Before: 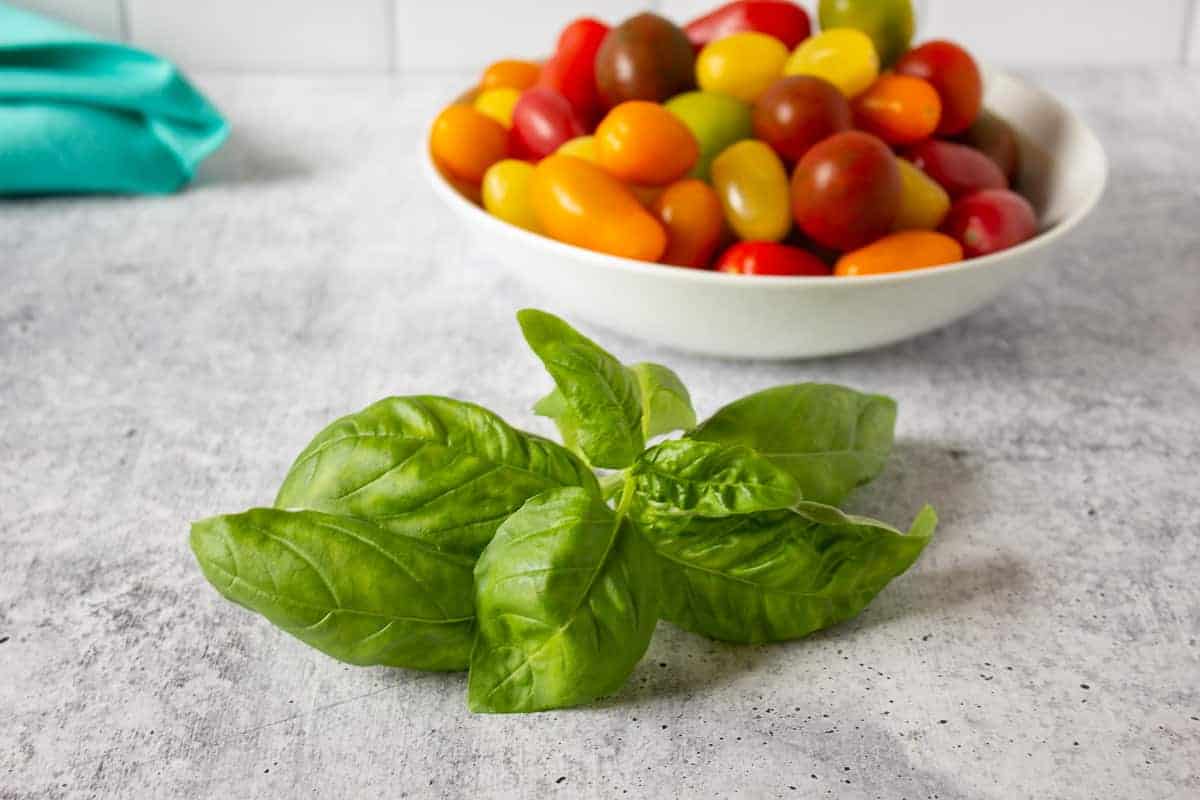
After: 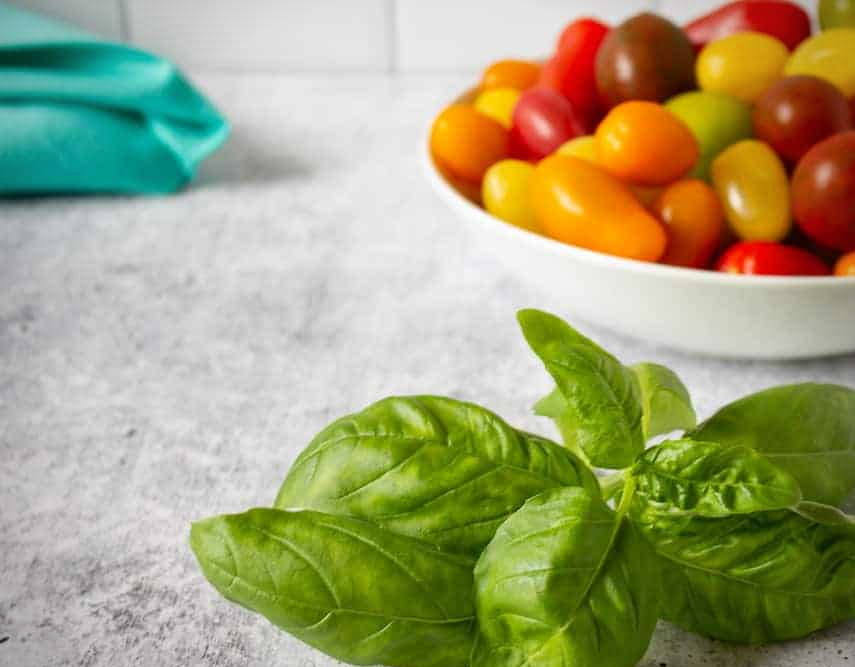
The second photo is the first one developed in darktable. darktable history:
crop: right 28.679%, bottom 16.524%
vignetting: saturation -0.027
